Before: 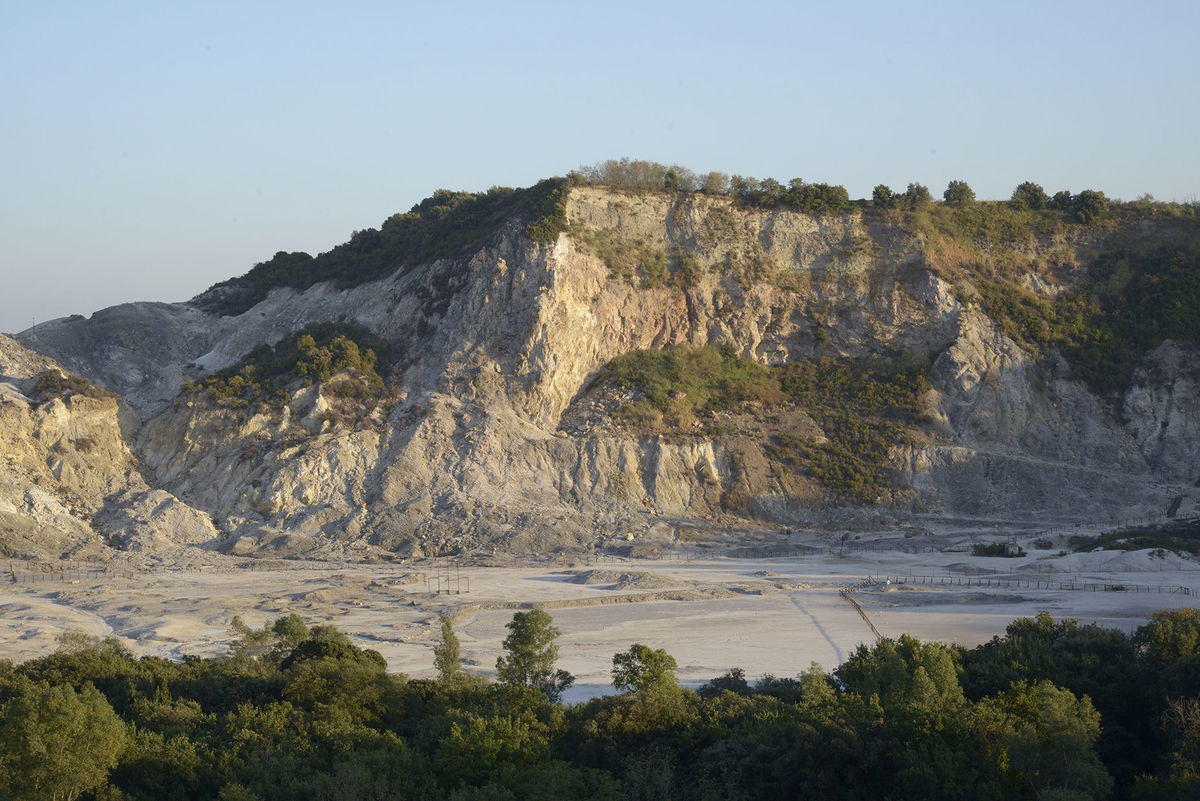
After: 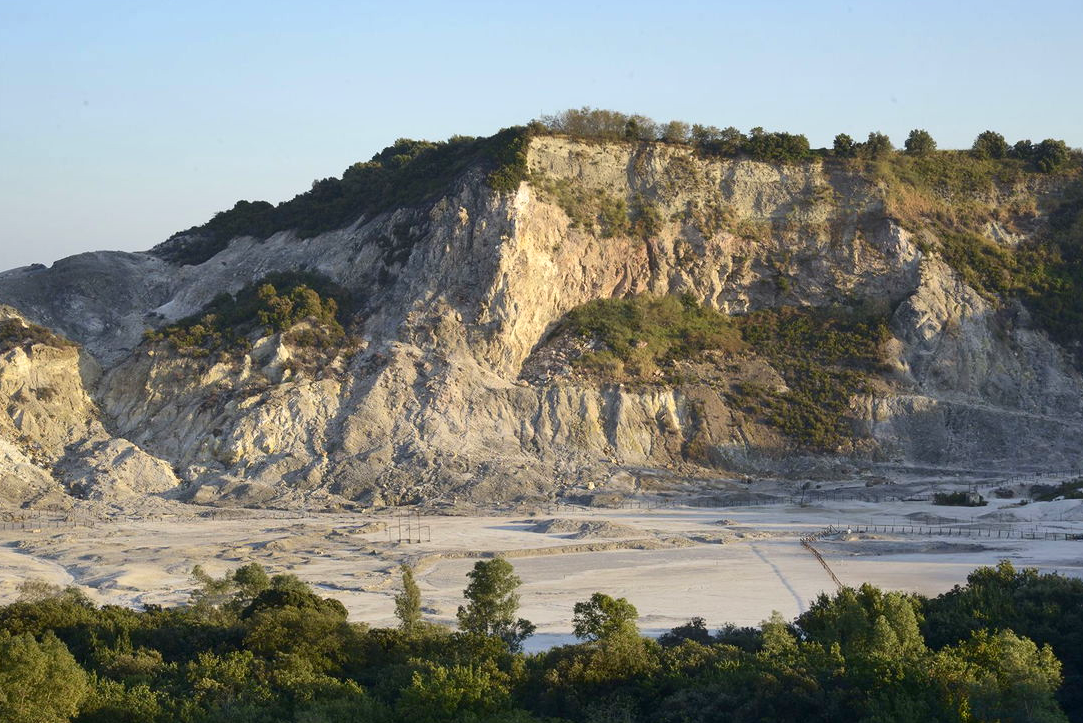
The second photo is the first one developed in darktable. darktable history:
exposure: exposure 0.191 EV, compensate highlight preservation false
contrast brightness saturation: contrast 0.15, brightness -0.01, saturation 0.1
crop: left 3.305%, top 6.436%, right 6.389%, bottom 3.258%
shadows and highlights: soften with gaussian
